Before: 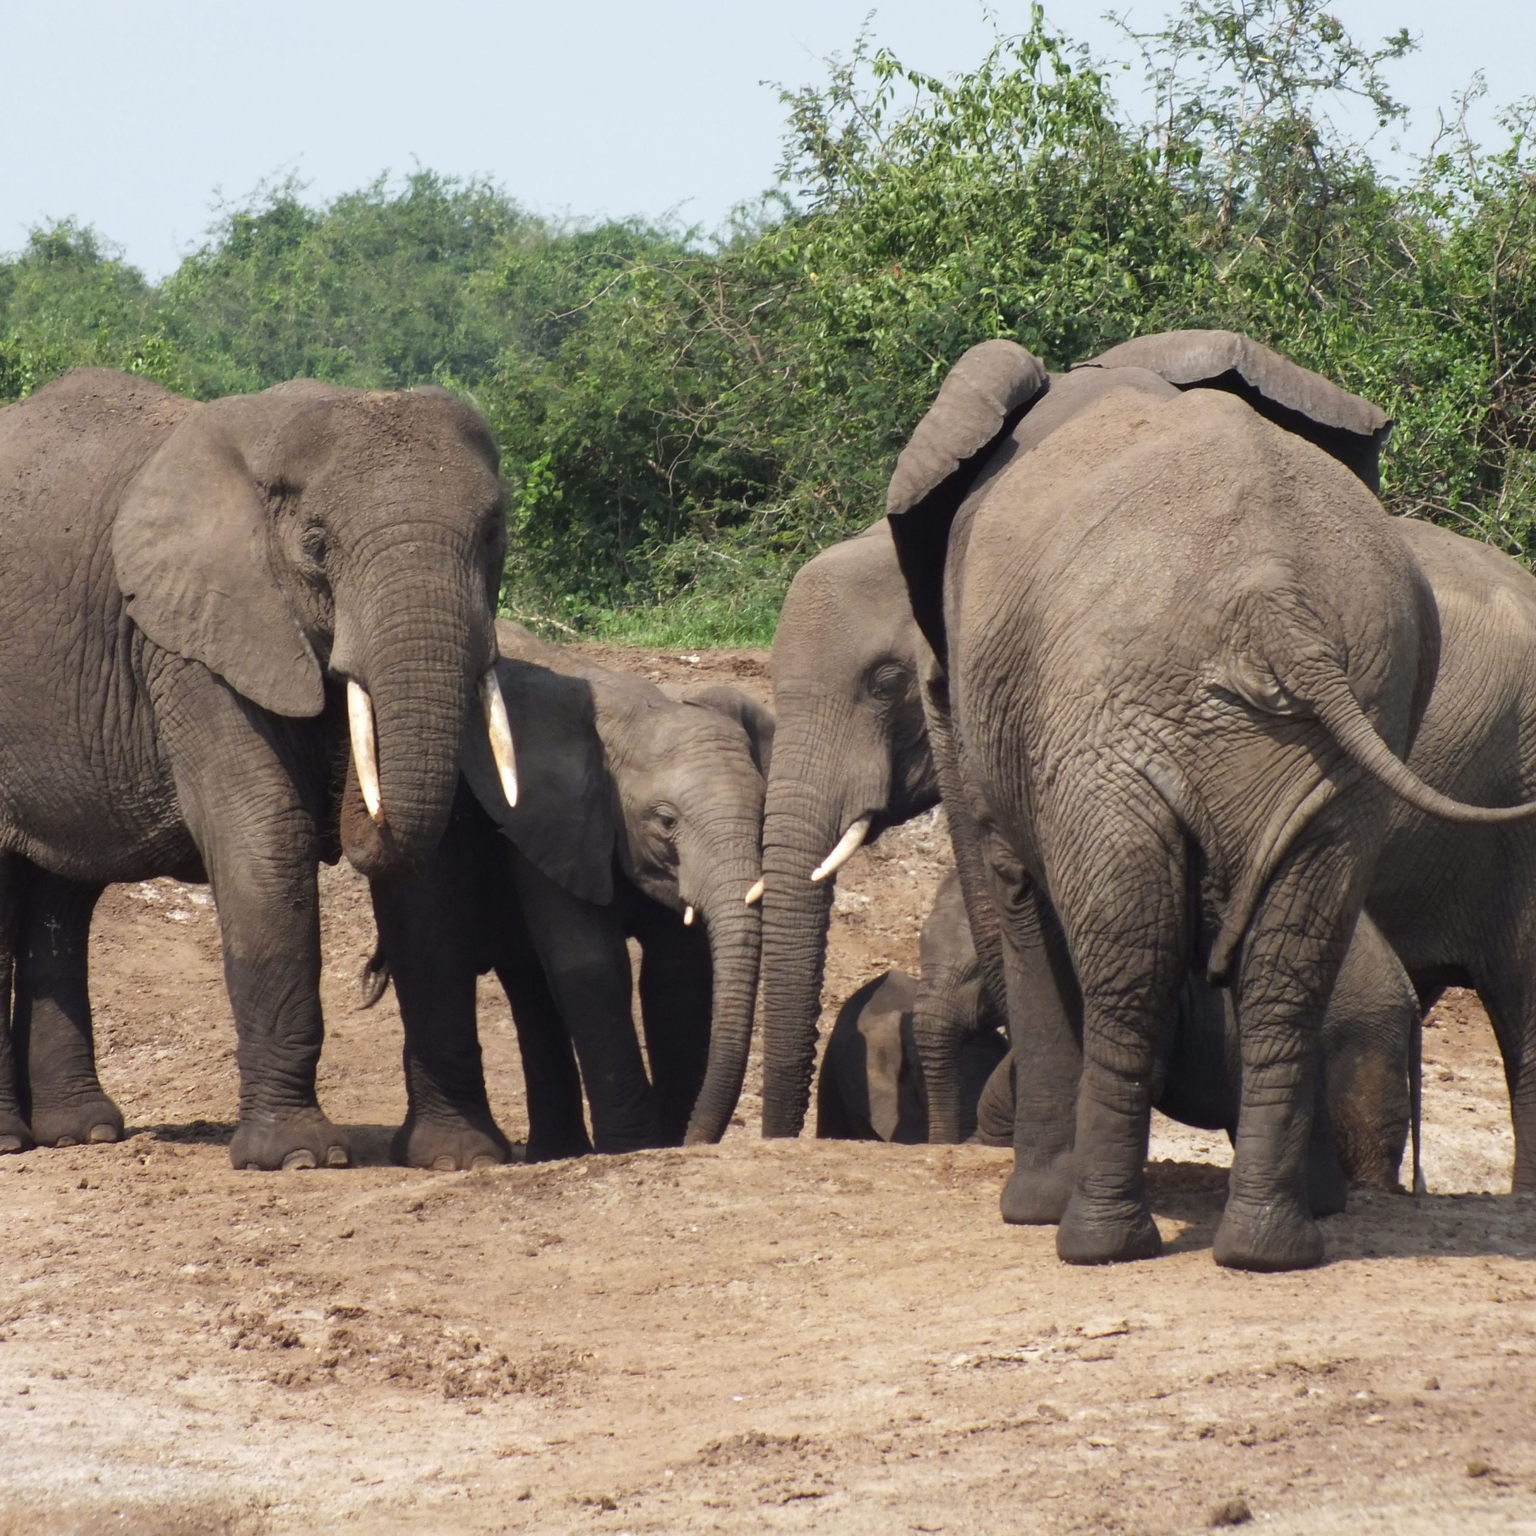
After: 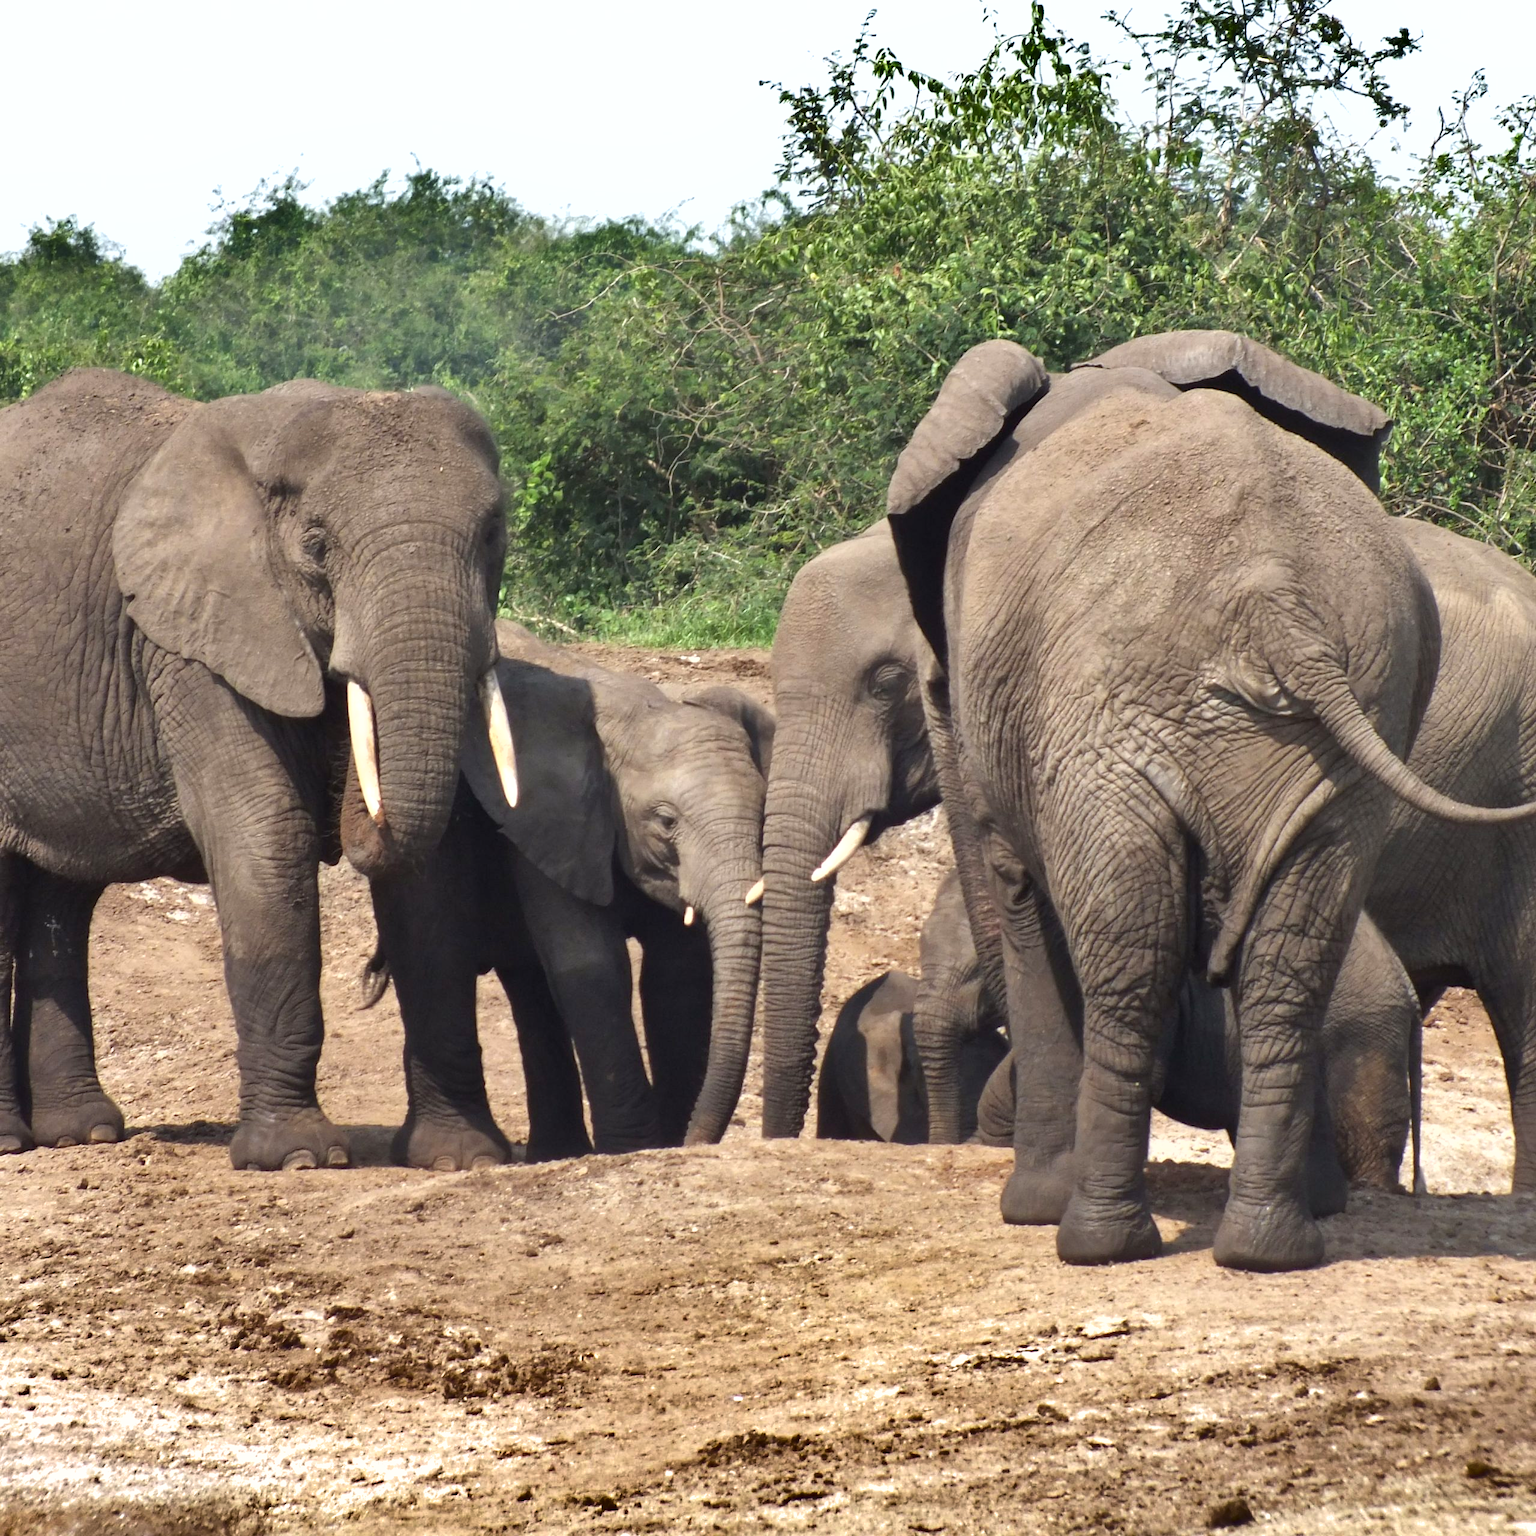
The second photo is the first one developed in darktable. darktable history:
shadows and highlights: radius 108.52, shadows 40.68, highlights -72.88, low approximation 0.01, soften with gaussian
exposure: black level correction 0.001, exposure 0.5 EV, compensate exposure bias true, compensate highlight preservation false
